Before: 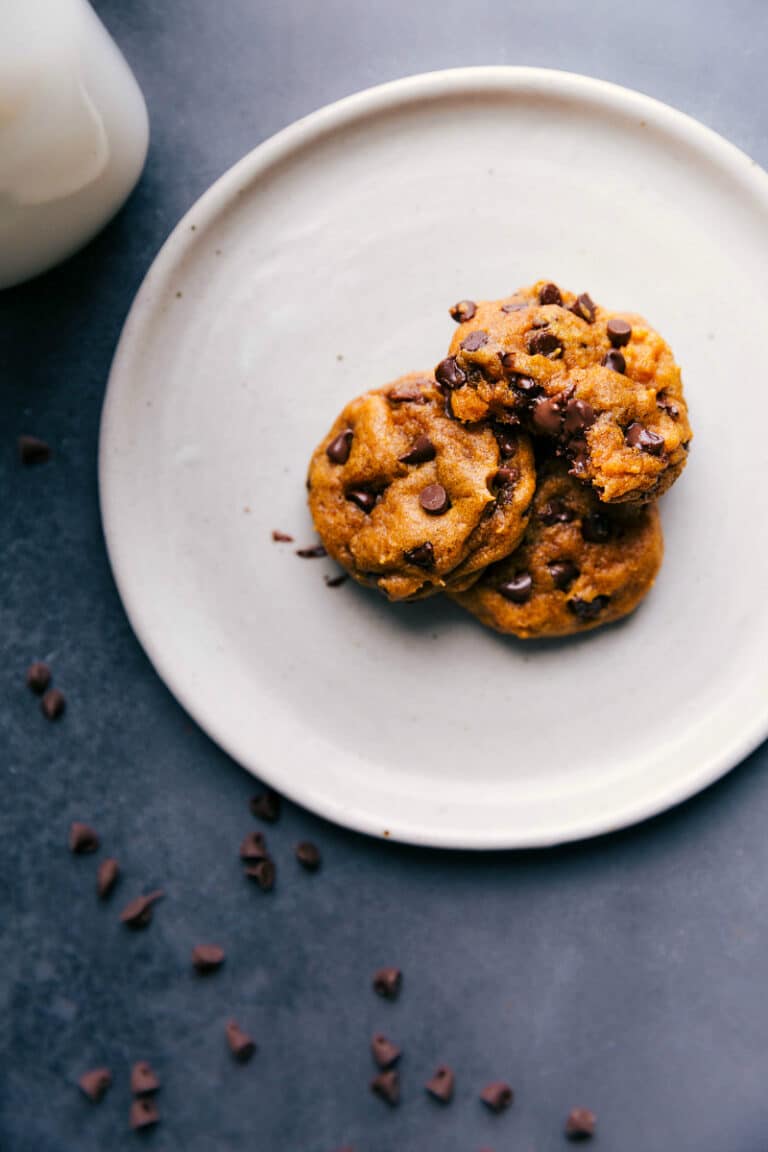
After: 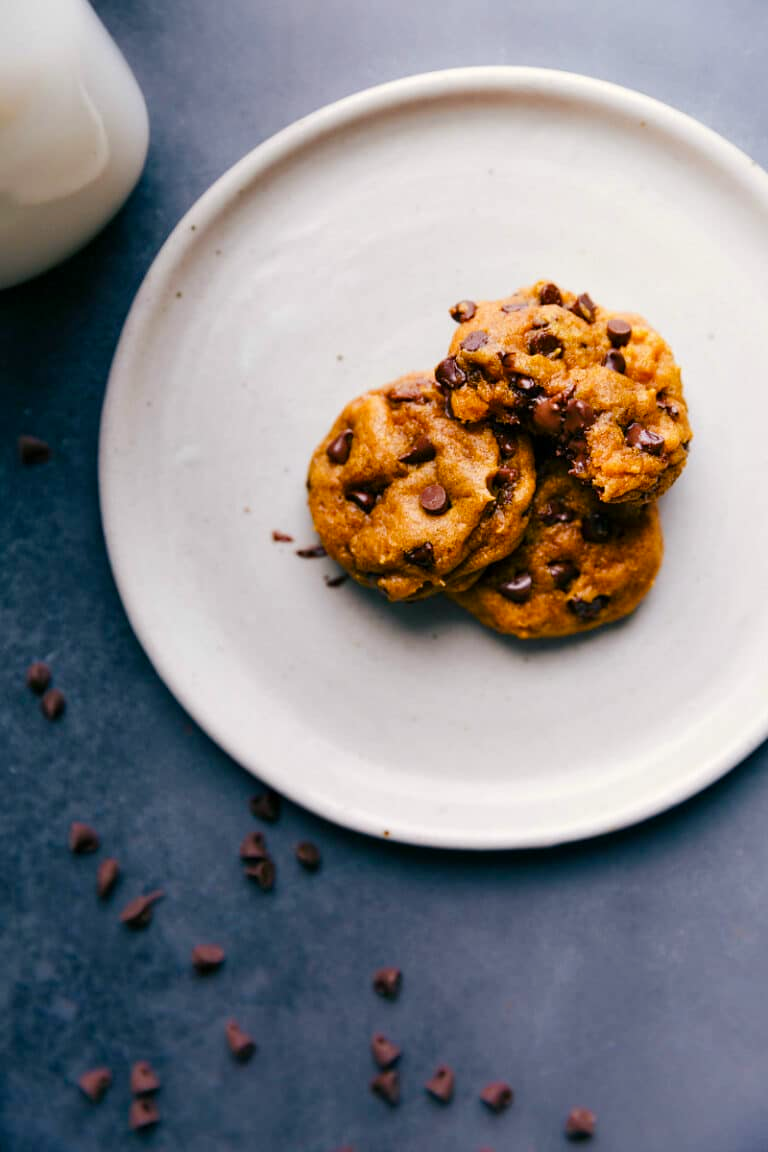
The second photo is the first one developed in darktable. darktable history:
color balance rgb: perceptual saturation grading › global saturation 20%, perceptual saturation grading › highlights -25.244%, perceptual saturation grading › shadows 25.9%, global vibrance 14.257%
